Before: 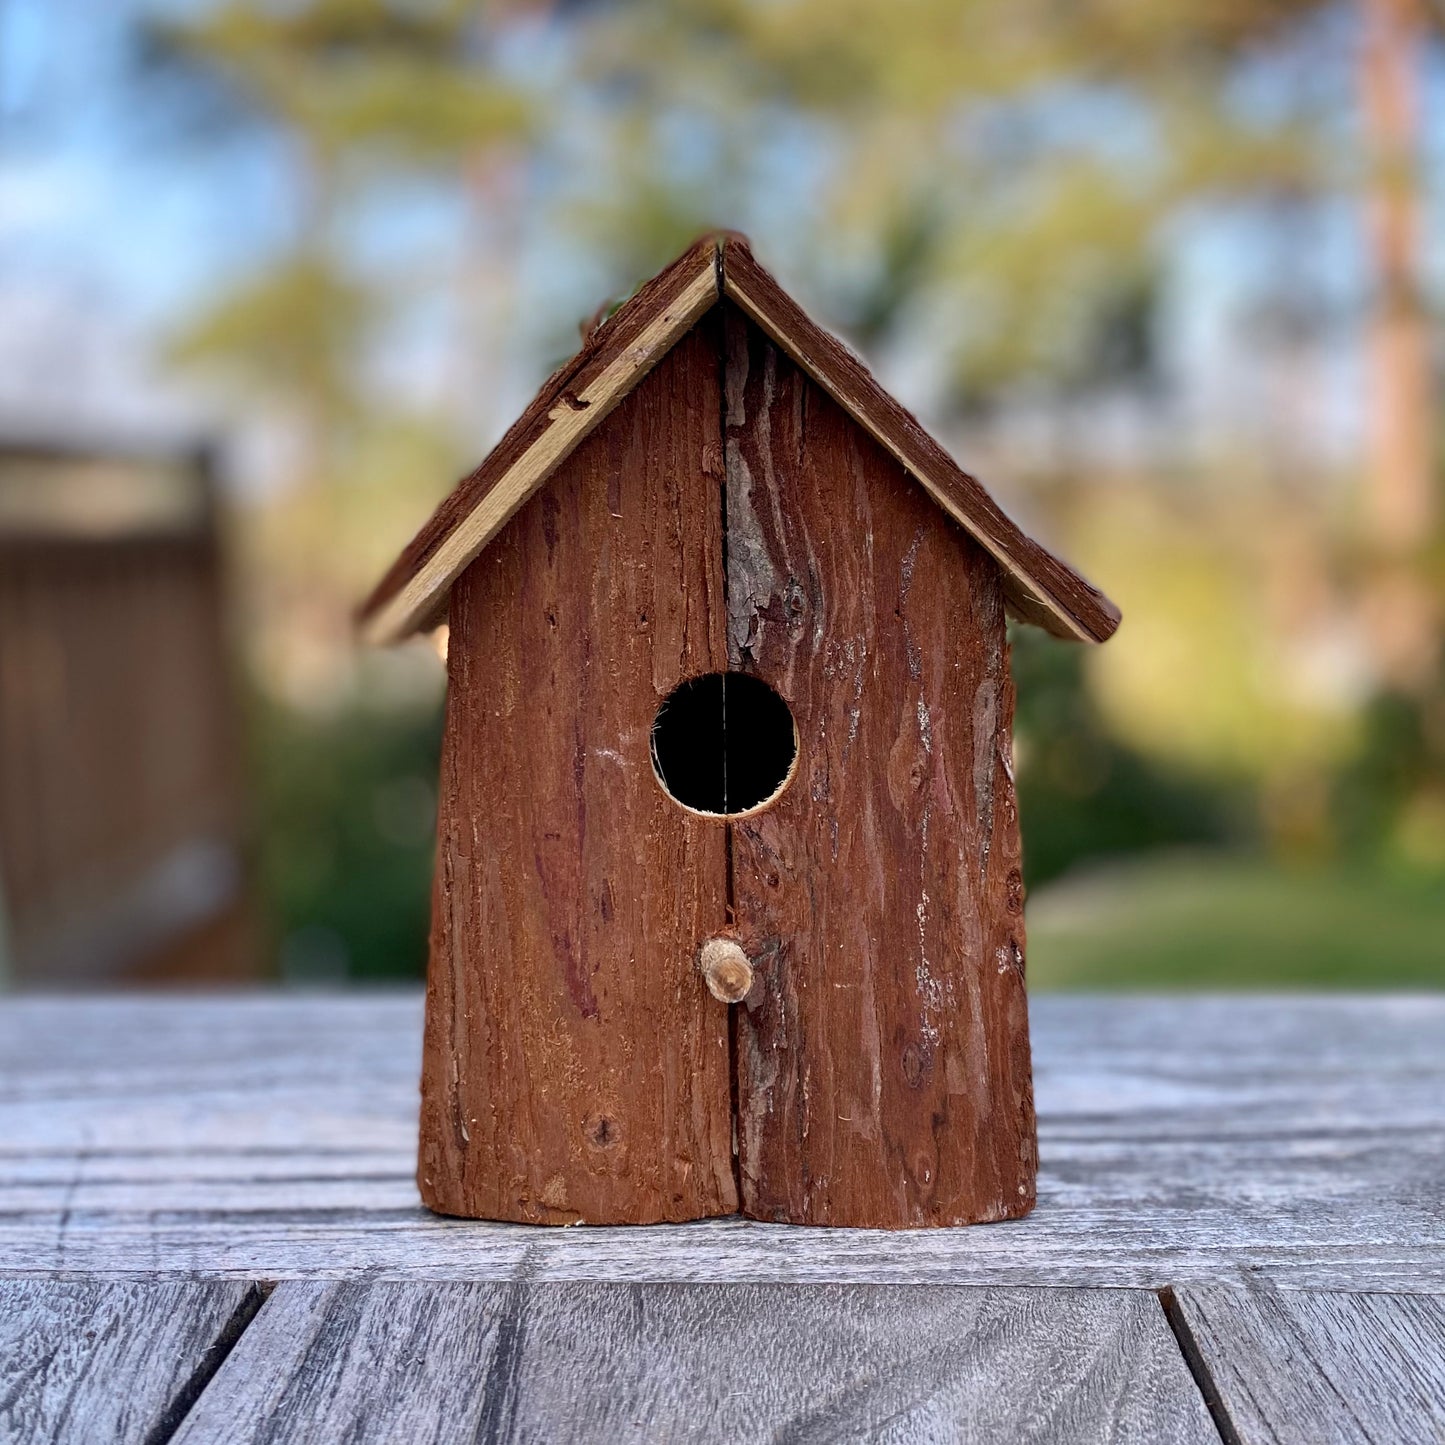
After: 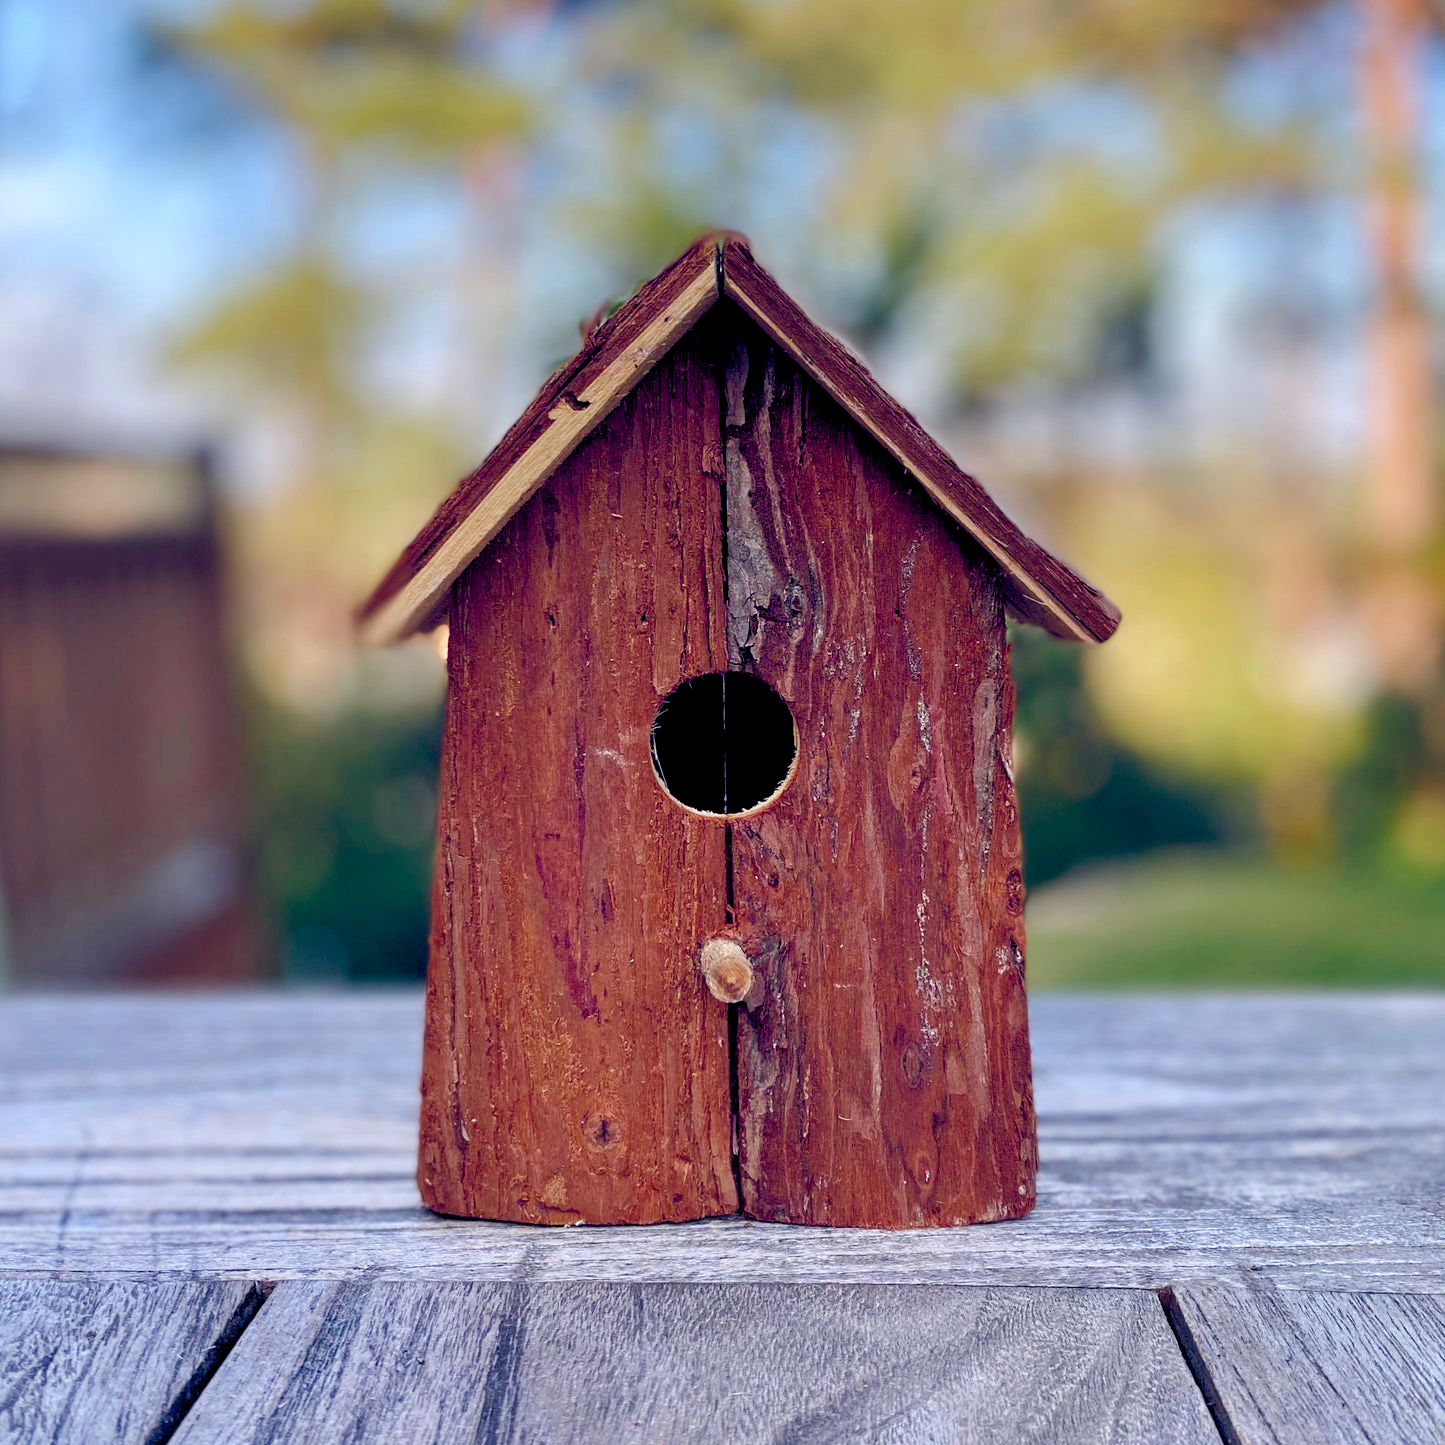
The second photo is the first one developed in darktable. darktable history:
color balance rgb: global offset › luminance -0.289%, global offset › chroma 0.302%, global offset › hue 260.16°, perceptual saturation grading › global saturation 20%, perceptual saturation grading › highlights -25.614%, perceptual saturation grading › shadows 49.565%, perceptual brilliance grading › mid-tones 9.669%, perceptual brilliance grading › shadows 14.625%
